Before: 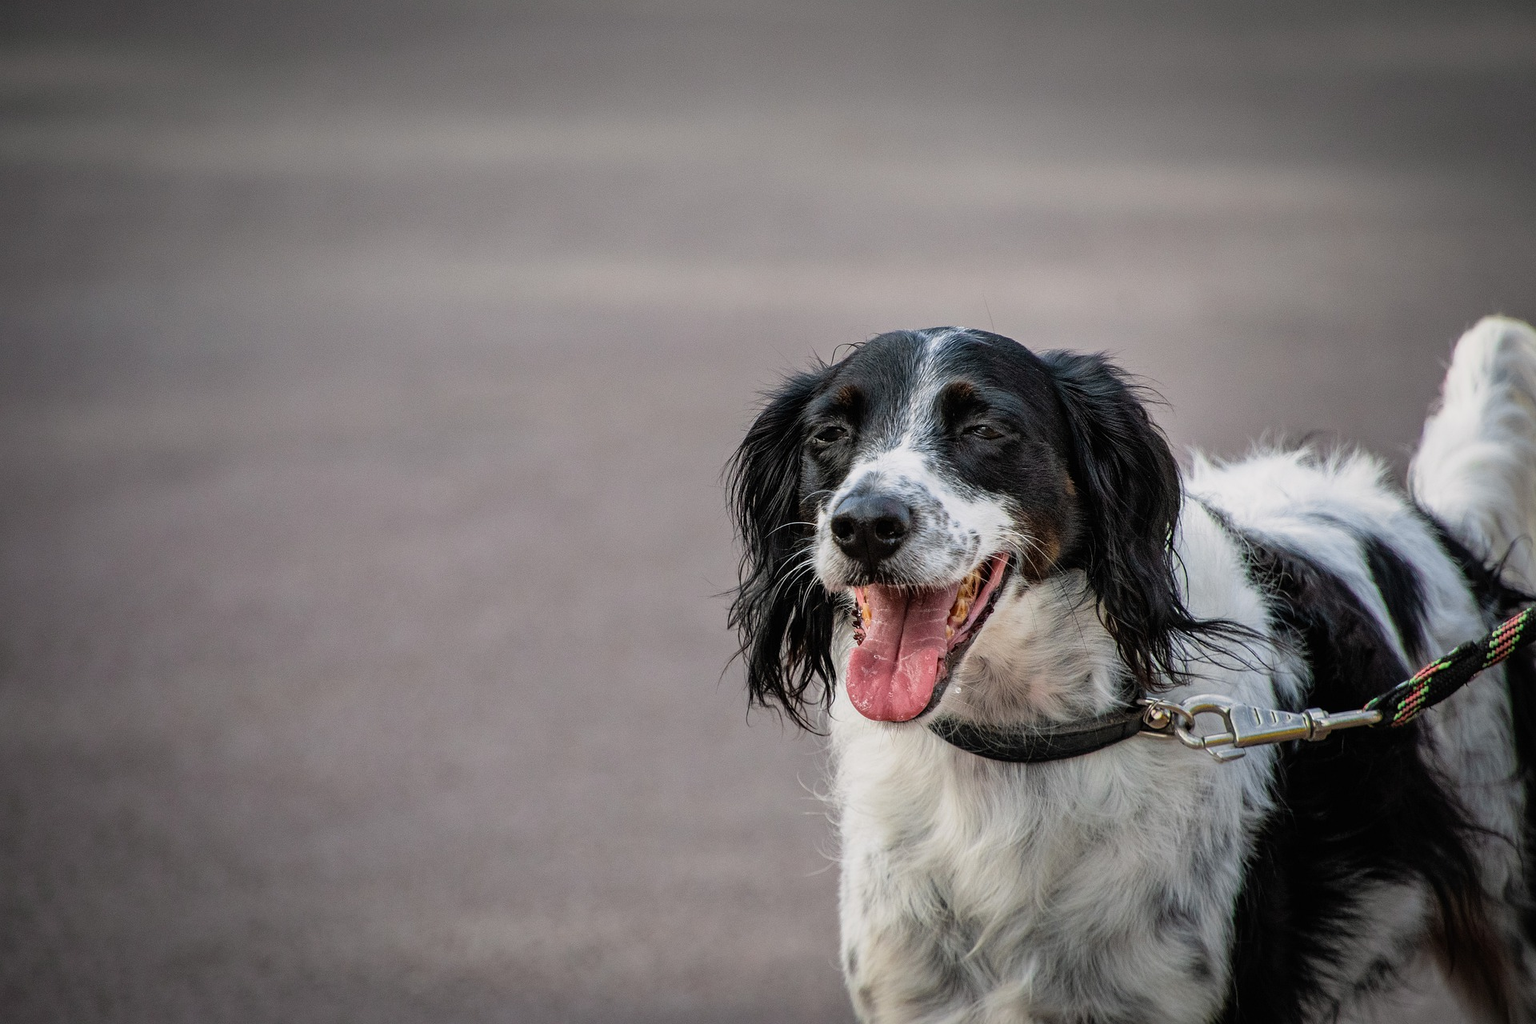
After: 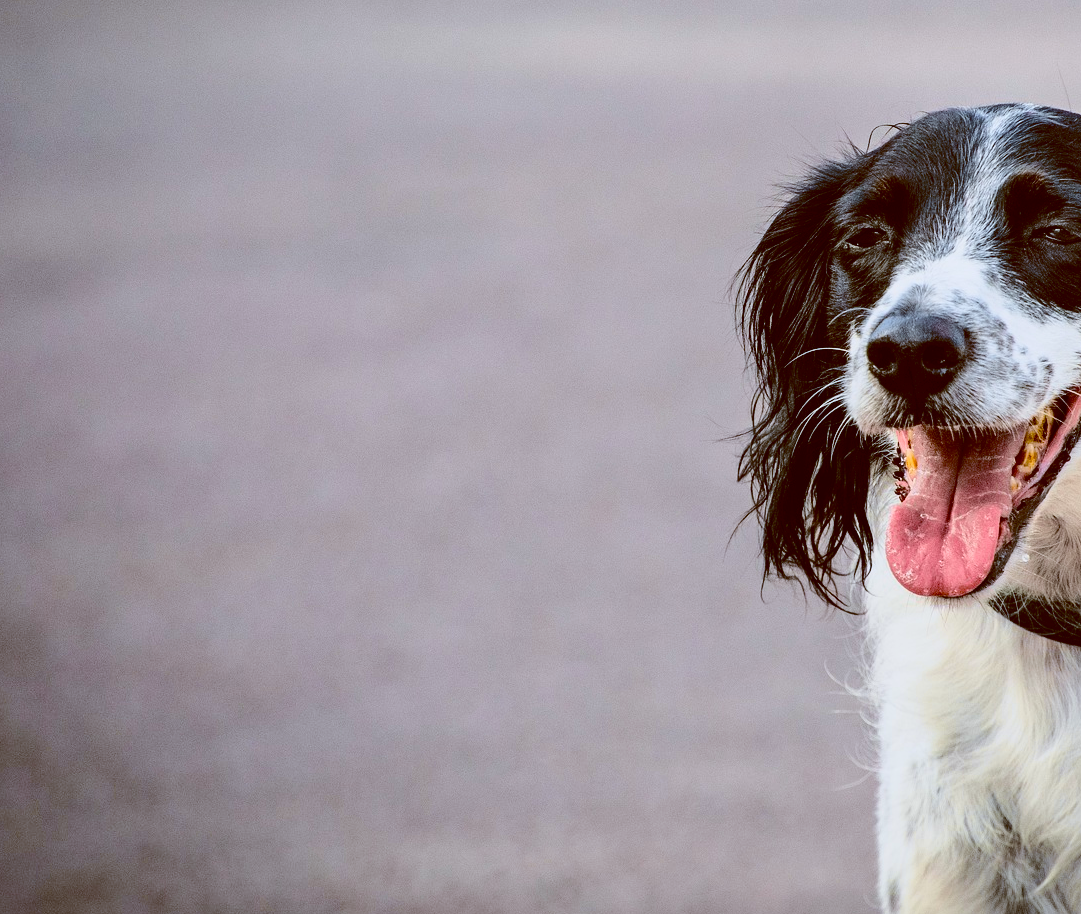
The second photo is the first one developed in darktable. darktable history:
crop: left 8.966%, top 23.852%, right 34.699%, bottom 4.703%
color balance: lift [1, 1.015, 1.004, 0.985], gamma [1, 0.958, 0.971, 1.042], gain [1, 0.956, 0.977, 1.044]
tone curve: curves: ch0 [(0.003, 0.023) (0.071, 0.052) (0.236, 0.197) (0.466, 0.557) (0.644, 0.748) (0.803, 0.88) (0.994, 0.968)]; ch1 [(0, 0) (0.262, 0.227) (0.417, 0.386) (0.469, 0.467) (0.502, 0.498) (0.528, 0.53) (0.573, 0.57) (0.605, 0.621) (0.644, 0.671) (0.686, 0.728) (0.994, 0.987)]; ch2 [(0, 0) (0.262, 0.188) (0.385, 0.353) (0.427, 0.424) (0.495, 0.493) (0.515, 0.534) (0.547, 0.556) (0.589, 0.613) (0.644, 0.748) (1, 1)], color space Lab, independent channels, preserve colors none
